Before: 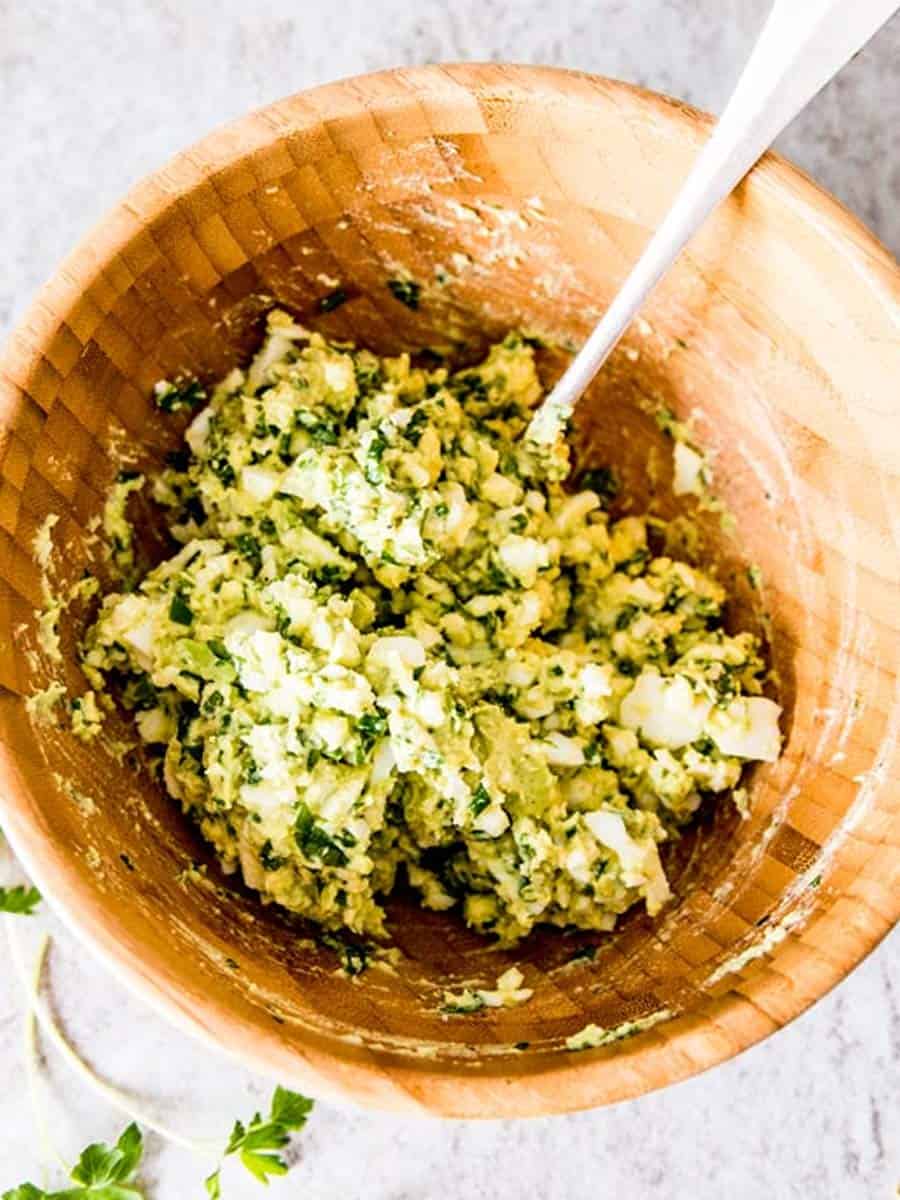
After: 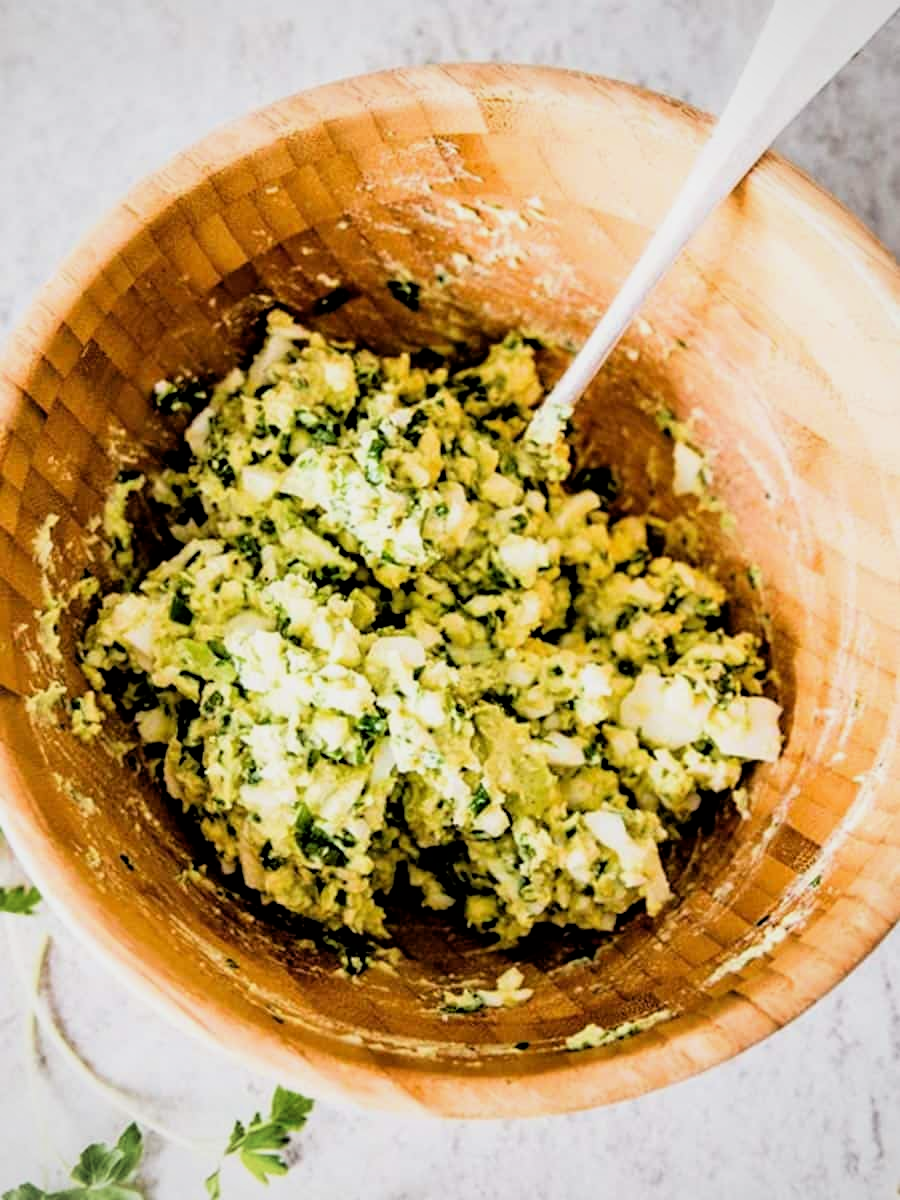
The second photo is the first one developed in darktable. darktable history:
vignetting: brightness -0.217
filmic rgb: black relative exposure -3.92 EV, white relative exposure 3.13 EV, hardness 2.87
